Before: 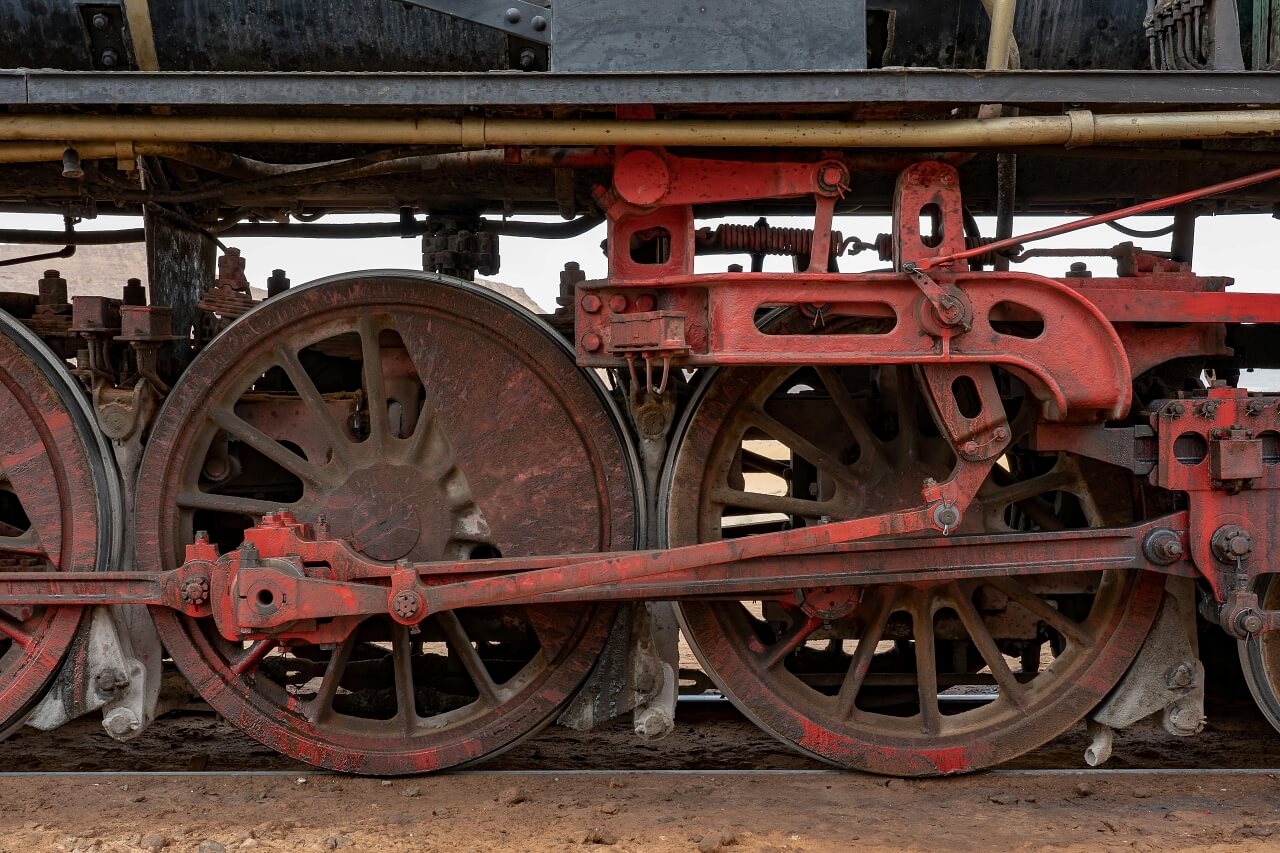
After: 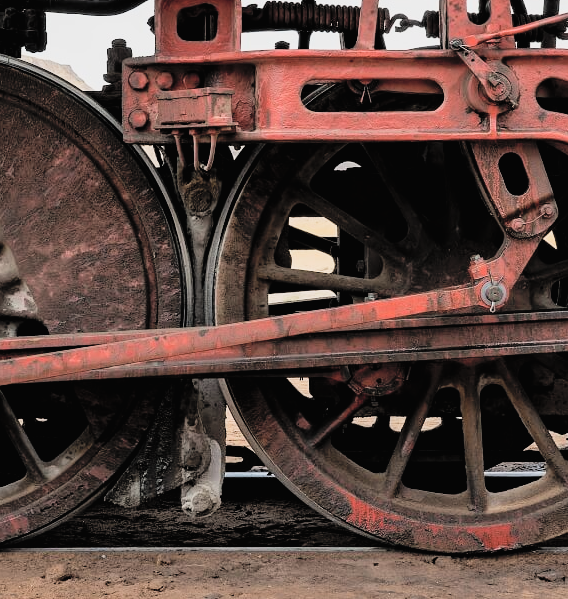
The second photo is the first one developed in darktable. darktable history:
contrast brightness saturation: brightness 0.28
filmic rgb: black relative exposure -5 EV, hardness 2.88, contrast 1.4, highlights saturation mix -30%
crop: left 35.432%, top 26.233%, right 20.145%, bottom 3.432%
